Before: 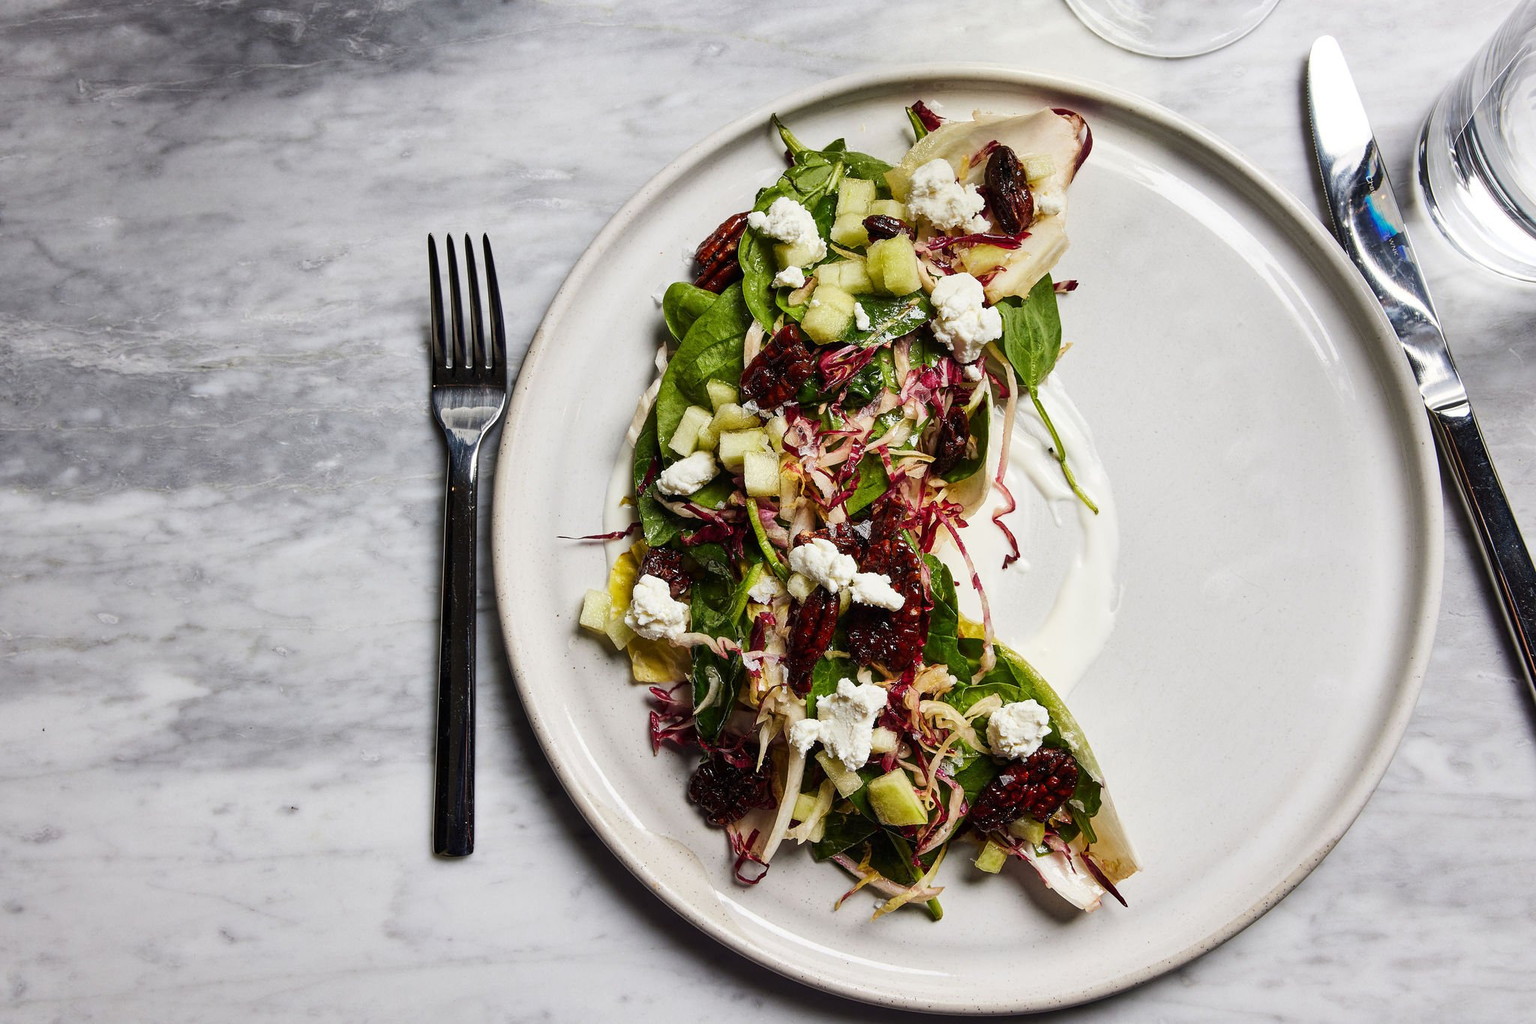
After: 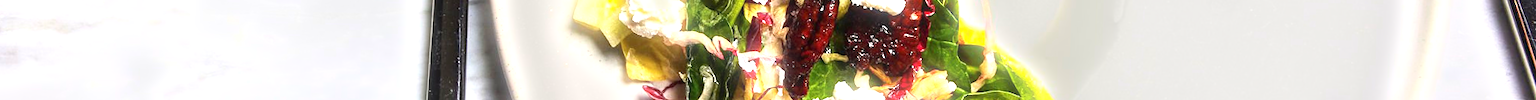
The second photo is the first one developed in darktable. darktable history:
bloom: size 3%, threshold 100%, strength 0%
exposure: black level correction 0, exposure 1.4 EV, compensate highlight preservation false
crop and rotate: top 59.084%, bottom 30.916%
rotate and perspective: rotation 1.57°, crop left 0.018, crop right 0.982, crop top 0.039, crop bottom 0.961
